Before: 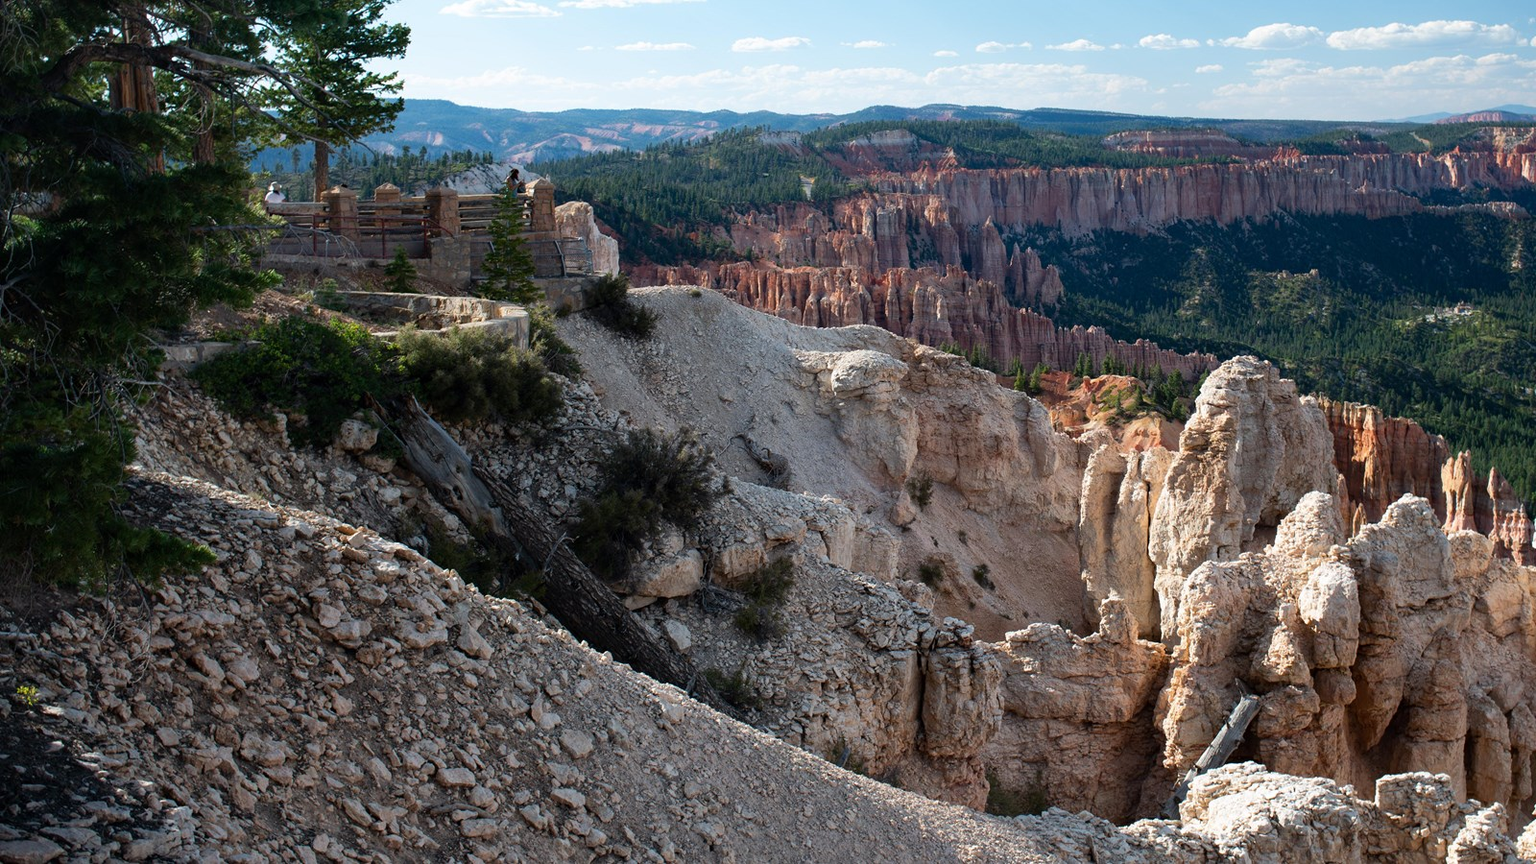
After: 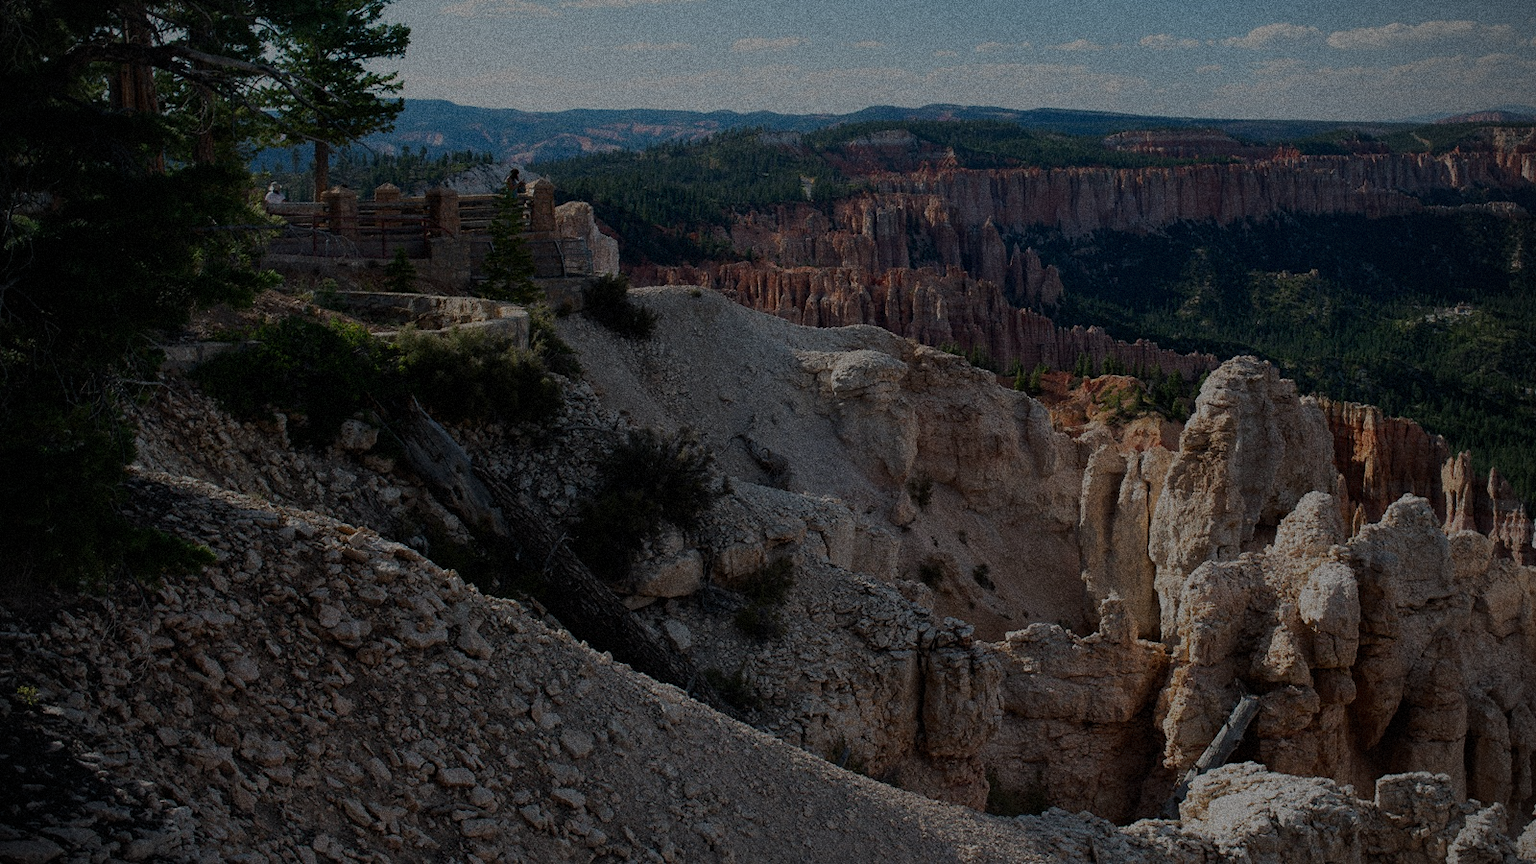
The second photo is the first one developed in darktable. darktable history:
exposure: exposure -2.002 EV, compensate highlight preservation false
grain: coarseness 14.49 ISO, strength 48.04%, mid-tones bias 35%
vignetting: unbound false
